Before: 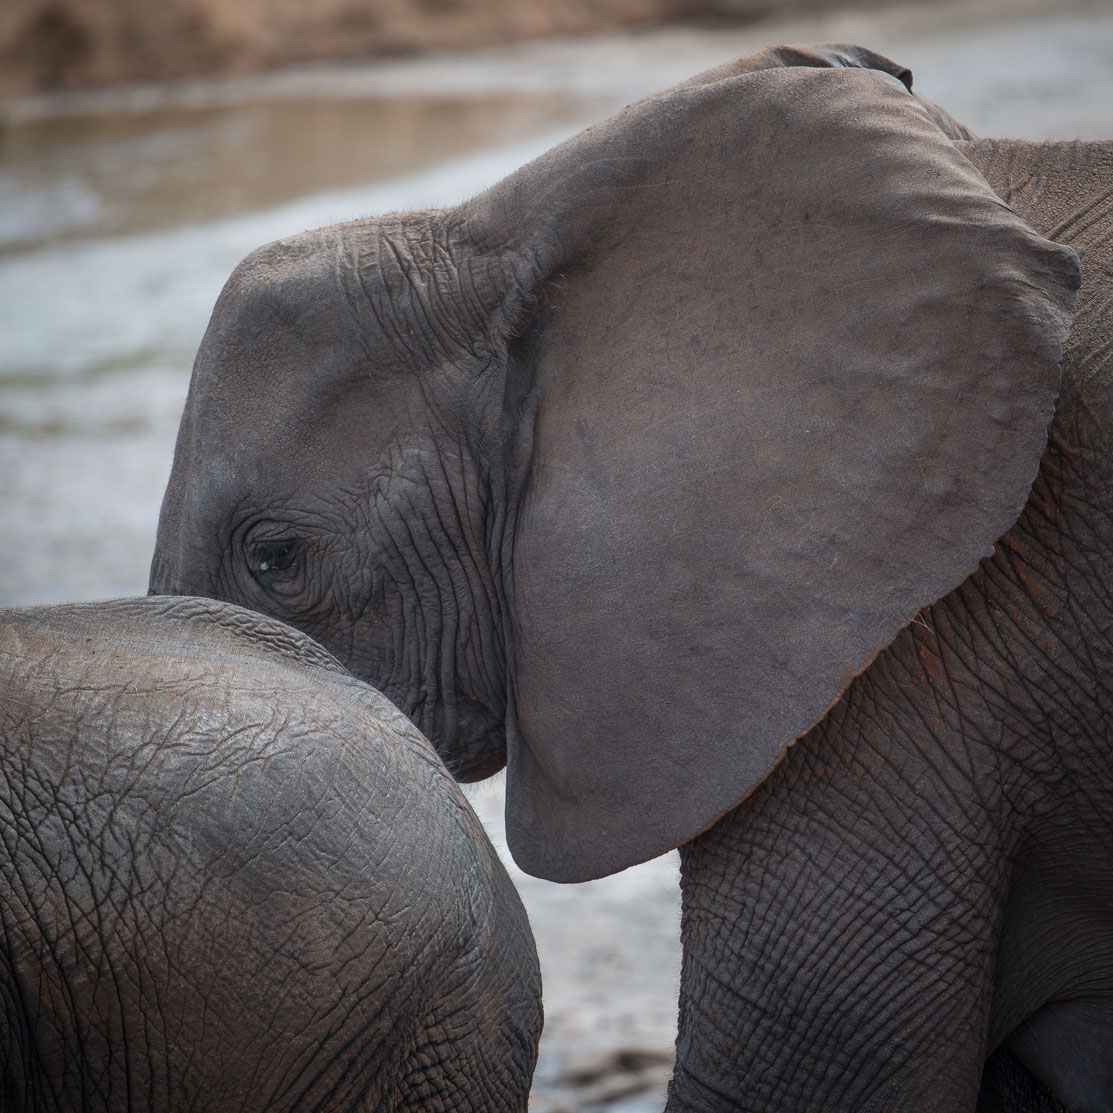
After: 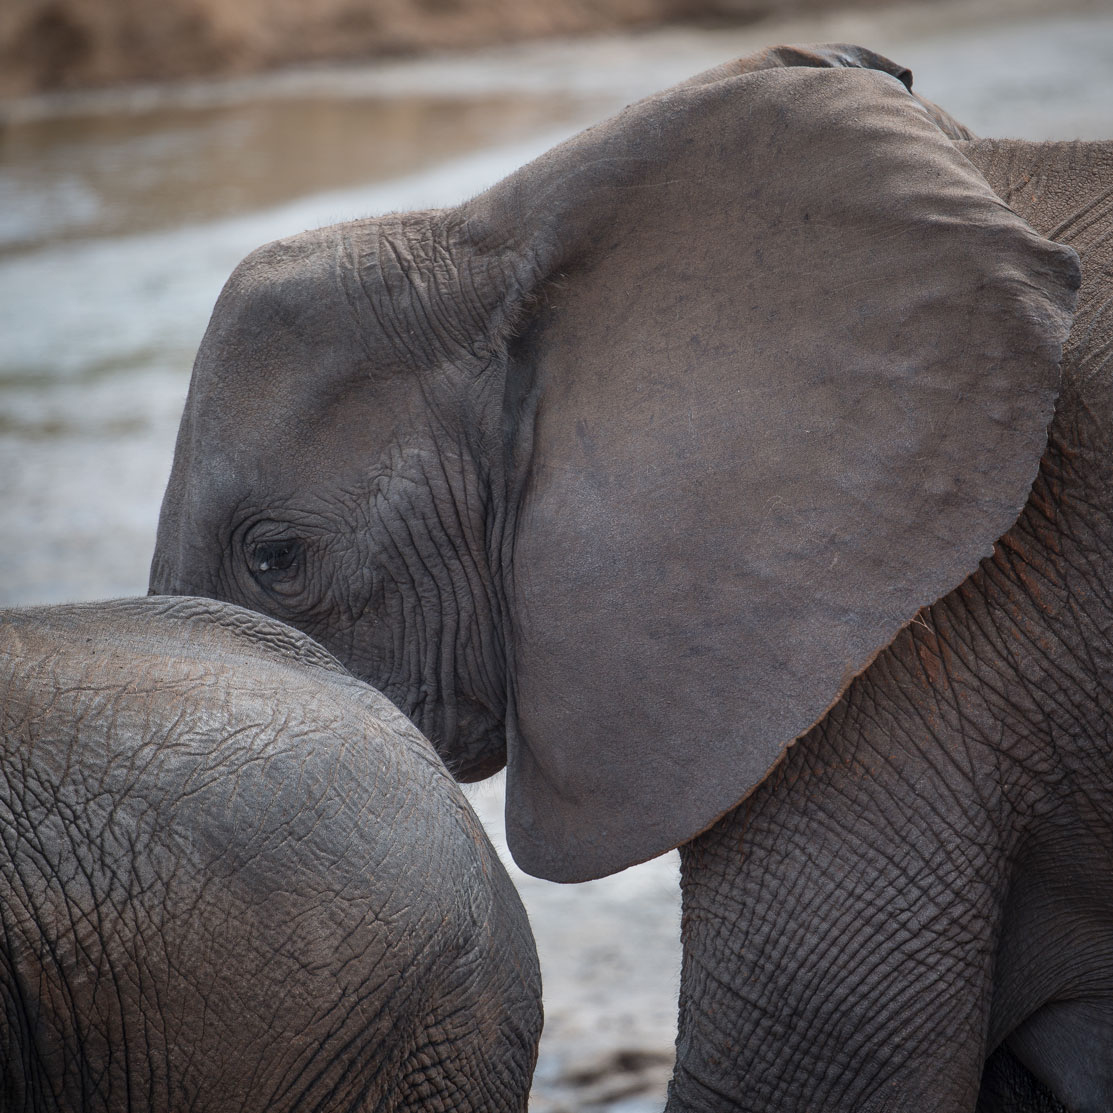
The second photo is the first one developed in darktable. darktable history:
shadows and highlights: radius 116.07, shadows 41.72, highlights -62.33, soften with gaussian
